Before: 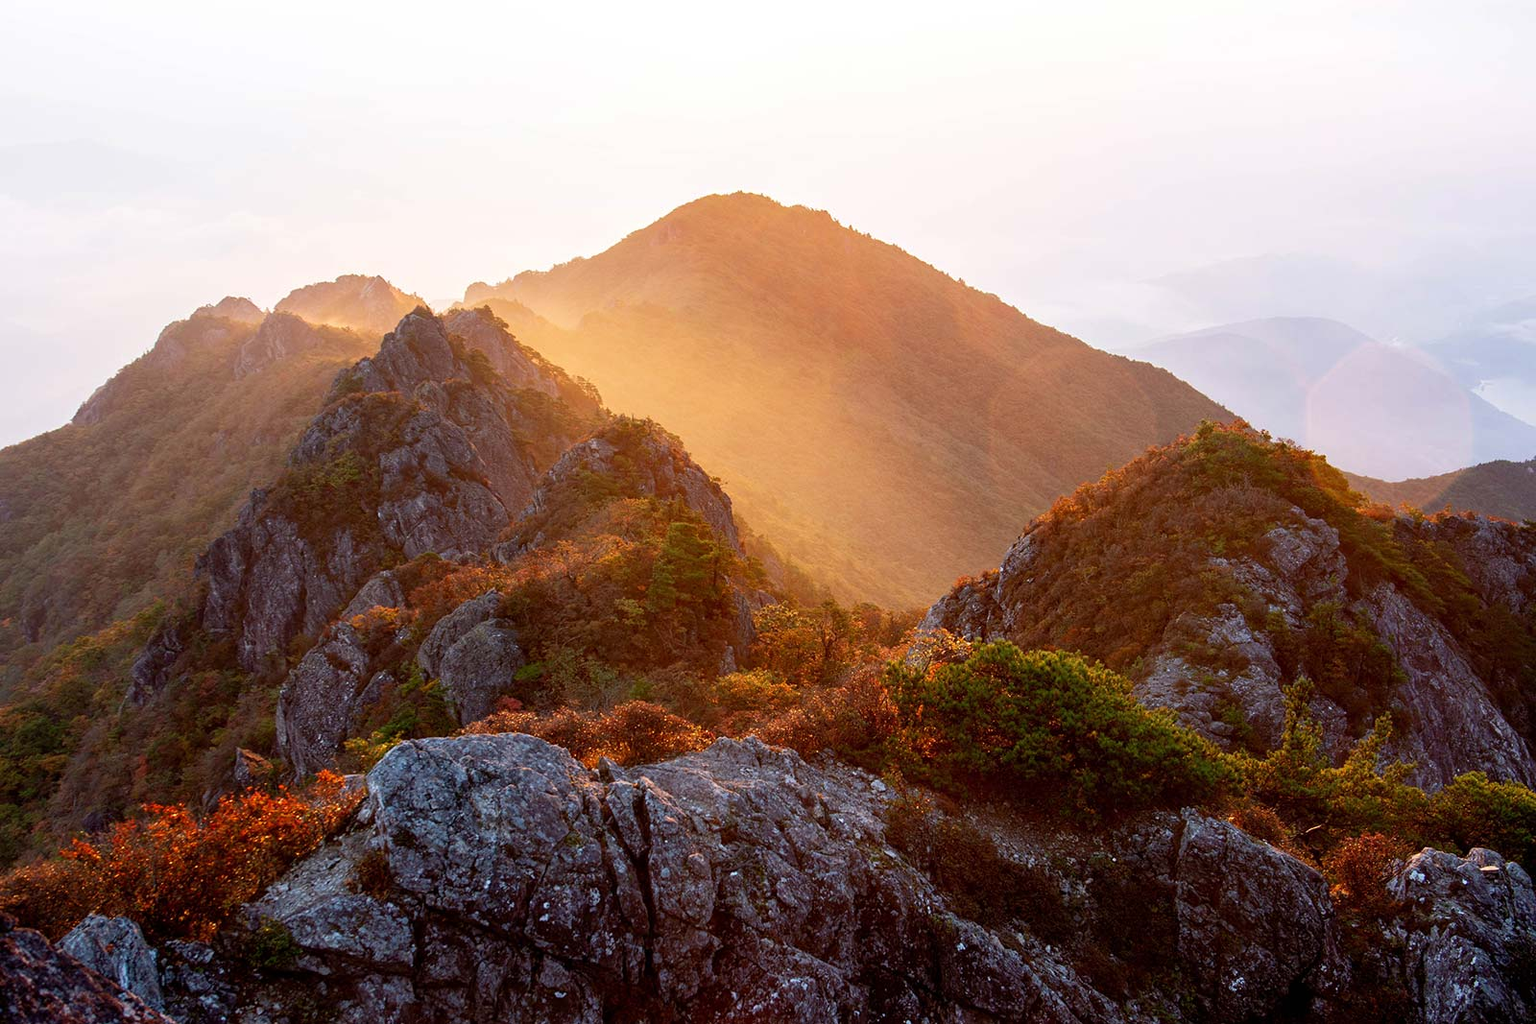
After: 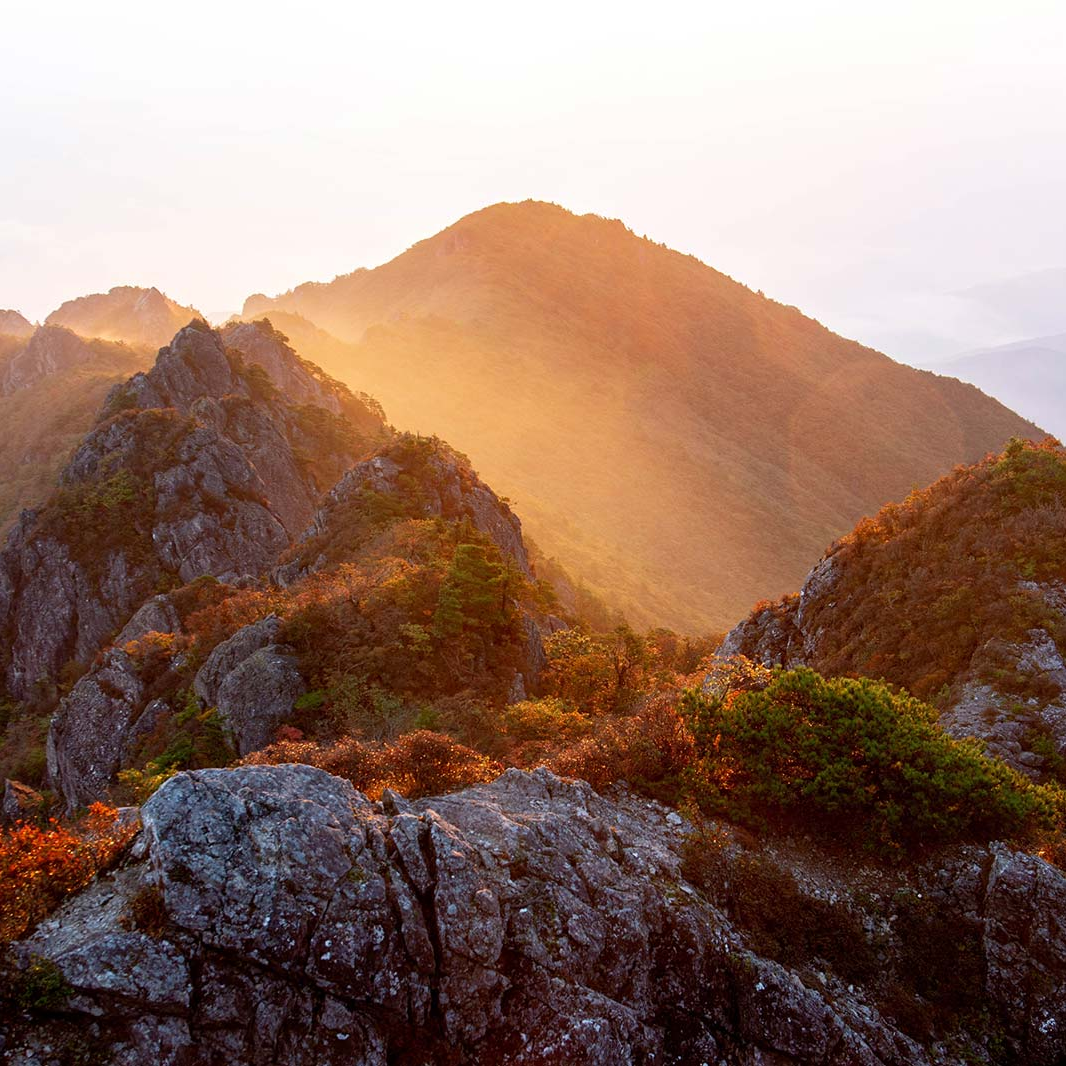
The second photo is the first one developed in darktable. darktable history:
crop and rotate: left 15.157%, right 18.196%
